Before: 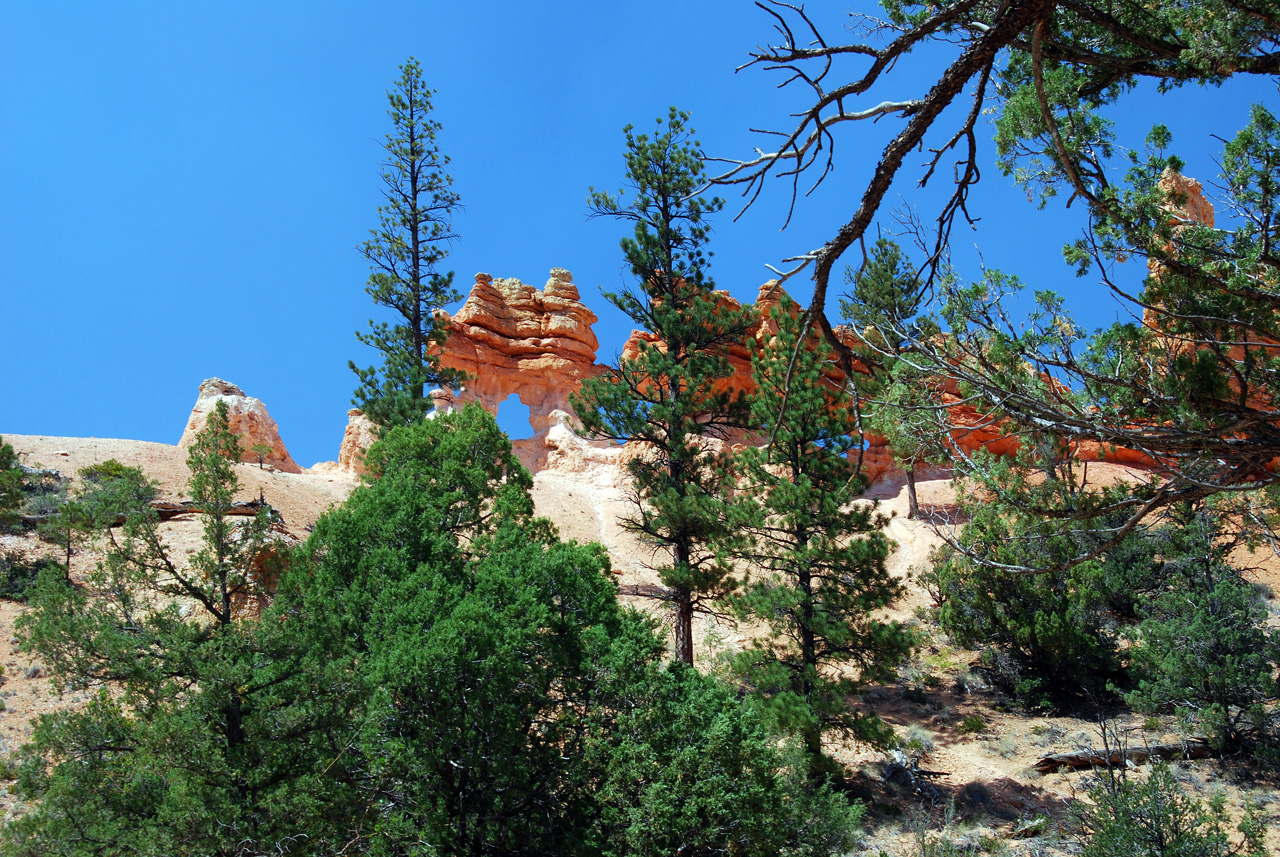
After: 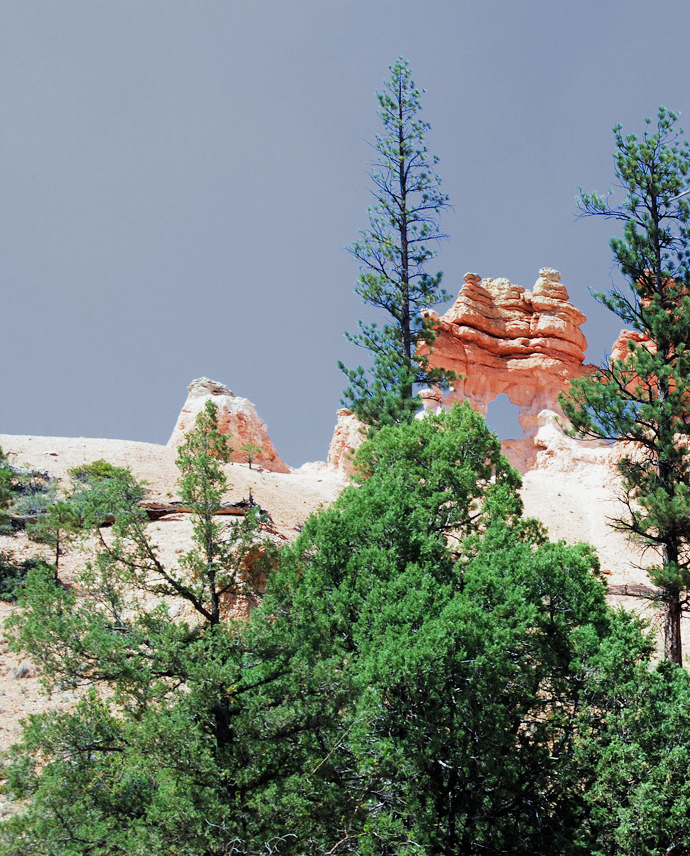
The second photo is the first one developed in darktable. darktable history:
crop: left 0.897%, right 45.192%, bottom 0.087%
exposure: black level correction -0.001, exposure 0.909 EV, compensate highlight preservation false
filmic rgb: black relative exposure -7.98 EV, white relative exposure 3.82 EV, hardness 4.39, add noise in highlights 0.001, color science v3 (2019), use custom middle-gray values true, contrast in highlights soft
